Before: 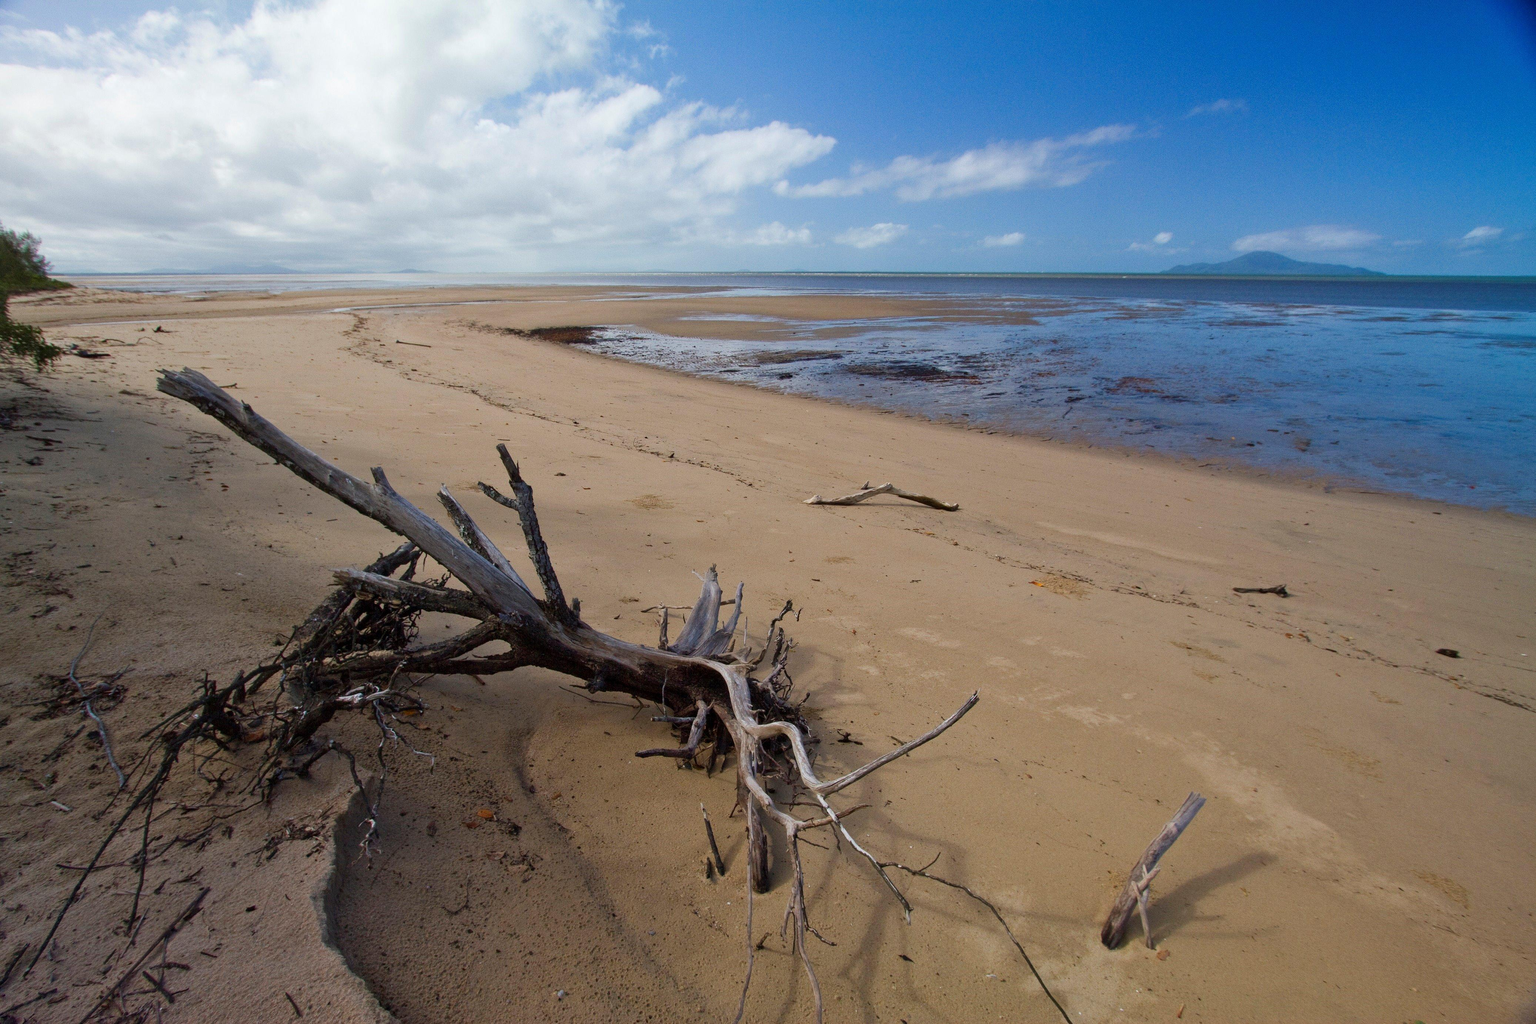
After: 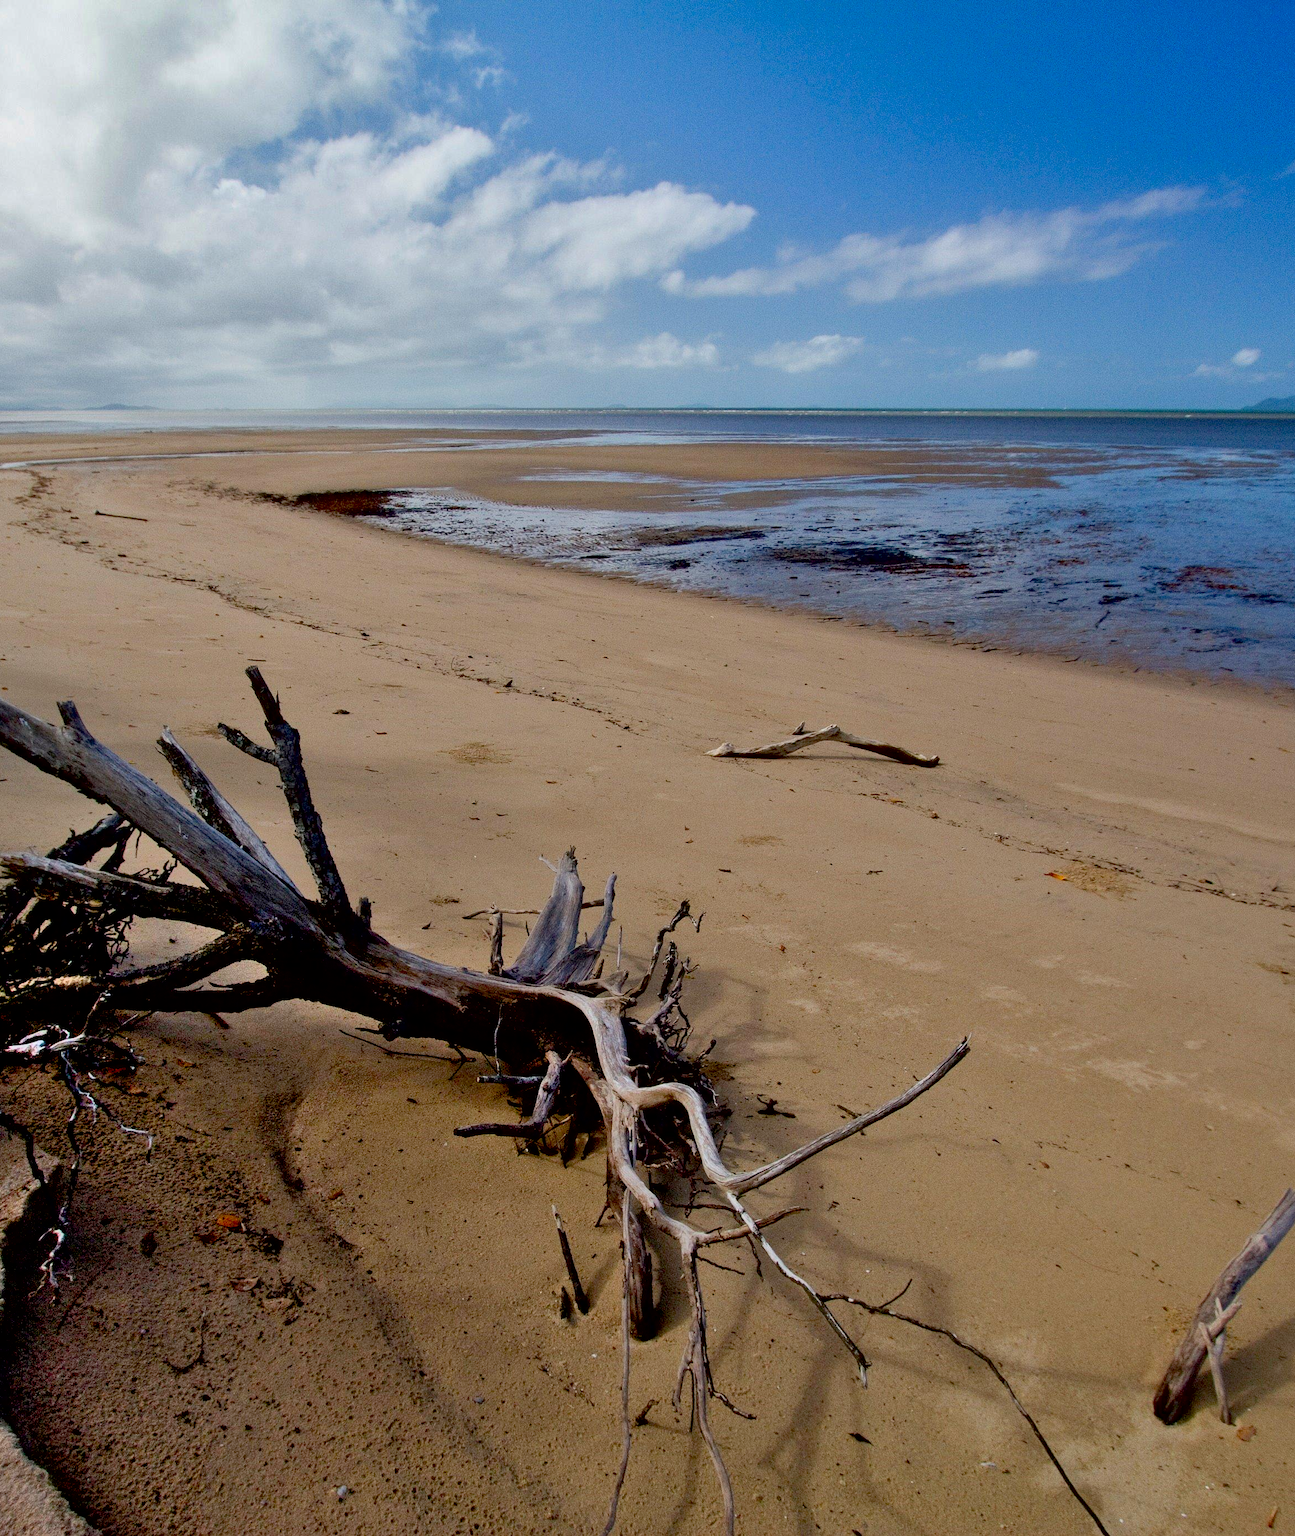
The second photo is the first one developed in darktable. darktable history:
exposure: black level correction 0.029, exposure -0.073 EV, compensate highlight preservation false
shadows and highlights: low approximation 0.01, soften with gaussian
crop: left 21.674%, right 22.086%
